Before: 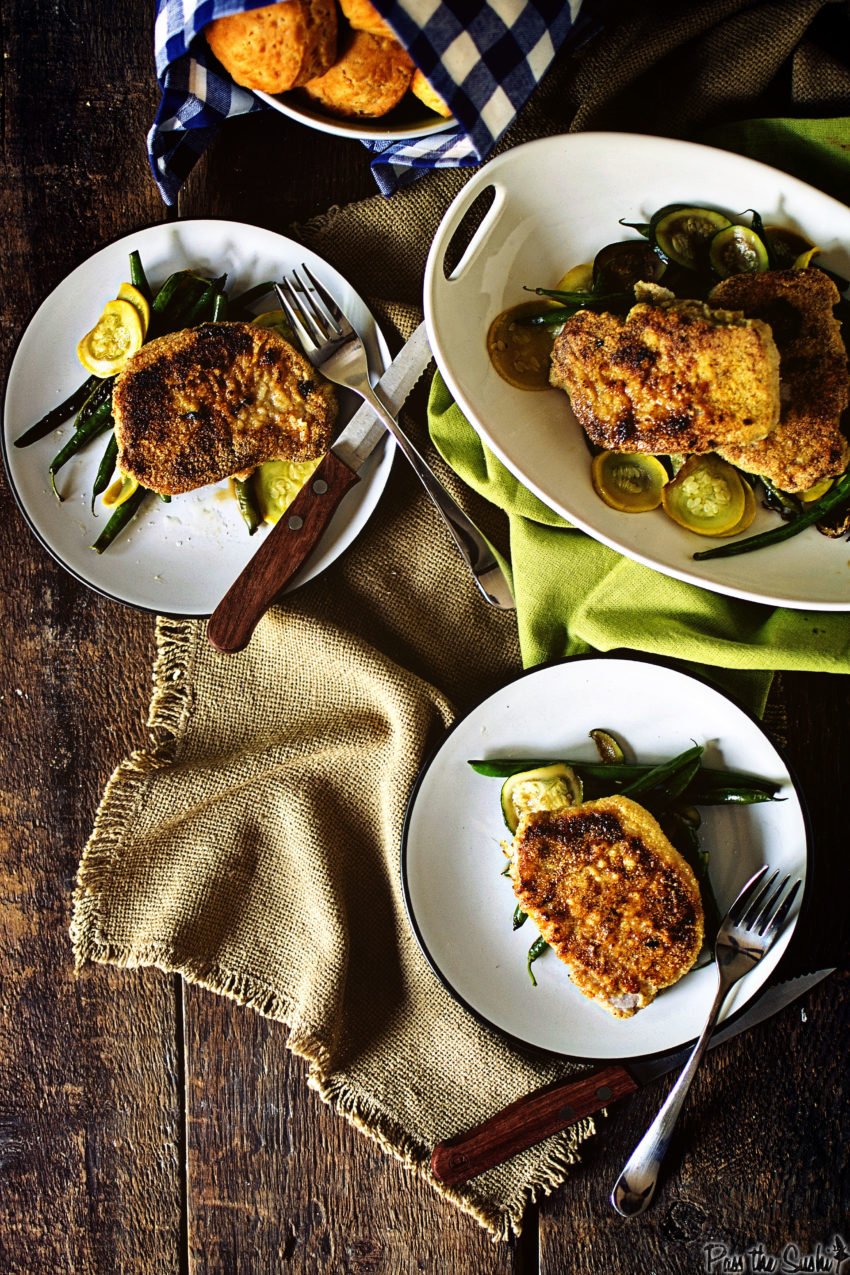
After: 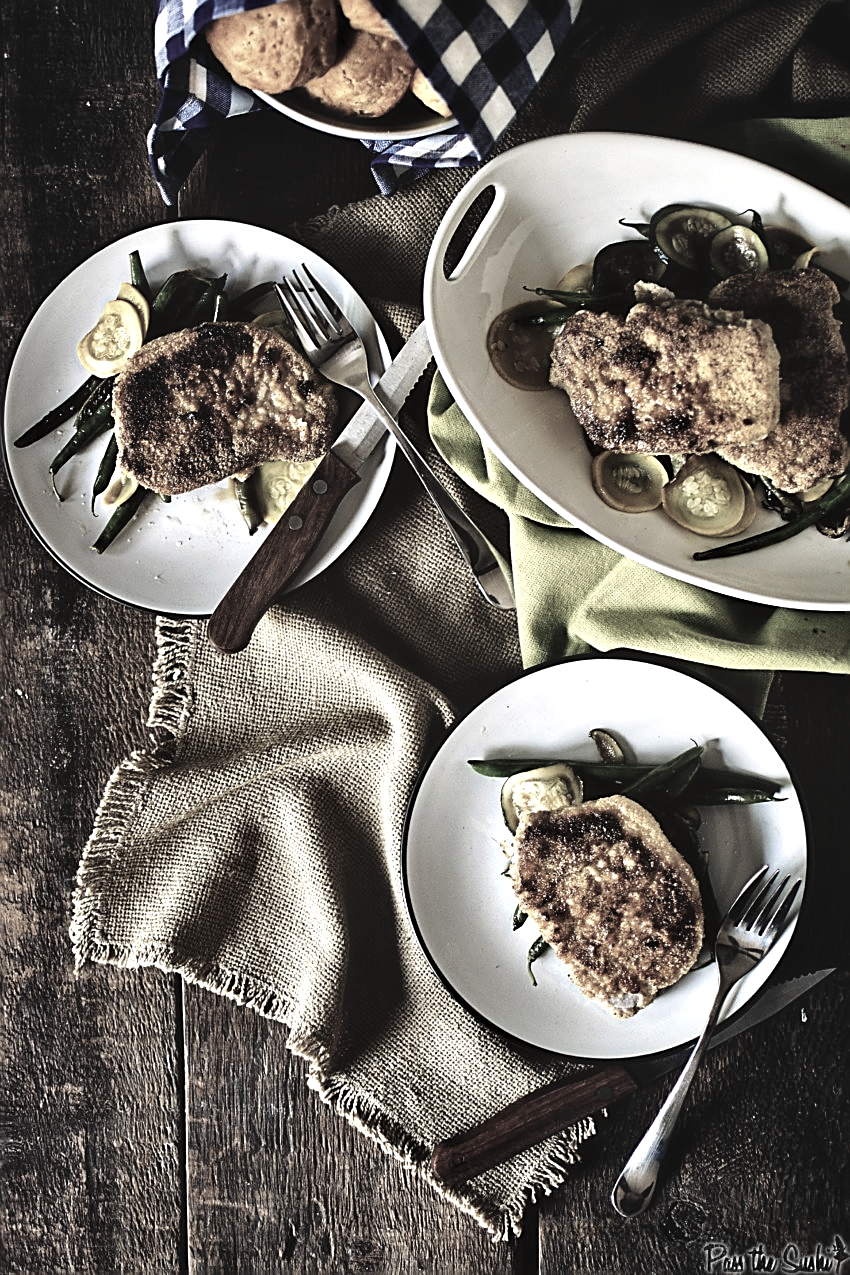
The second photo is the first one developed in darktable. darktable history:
shadows and highlights: radius 93.07, shadows -14.46, white point adjustment 0.23, highlights 31.48, compress 48.23%, highlights color adjustment 52.79%, soften with gaussian
color zones: curves: ch1 [(0.238, 0.163) (0.476, 0.2) (0.733, 0.322) (0.848, 0.134)]
base curve: curves: ch0 [(0, 0) (0.989, 0.992)], preserve colors none
exposure: black level correction -0.008, exposure 0.067 EV, compensate highlight preservation false
contrast equalizer: y [[0.514, 0.573, 0.581, 0.508, 0.5, 0.5], [0.5 ×6], [0.5 ×6], [0 ×6], [0 ×6]], mix 0.79
sharpen: on, module defaults
